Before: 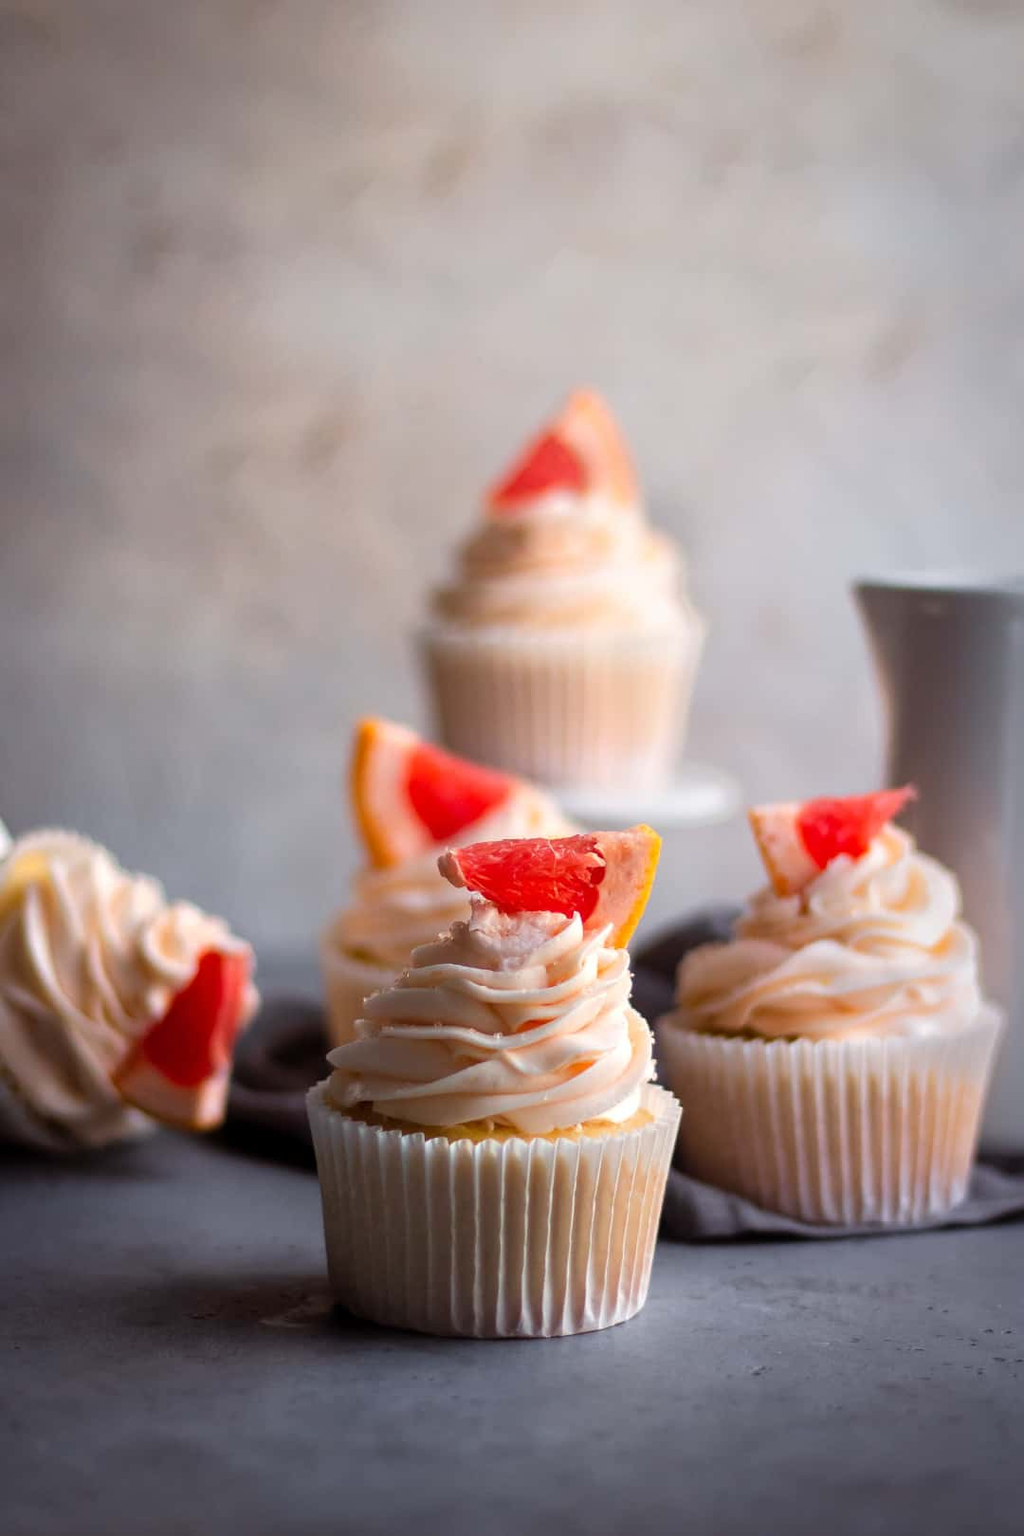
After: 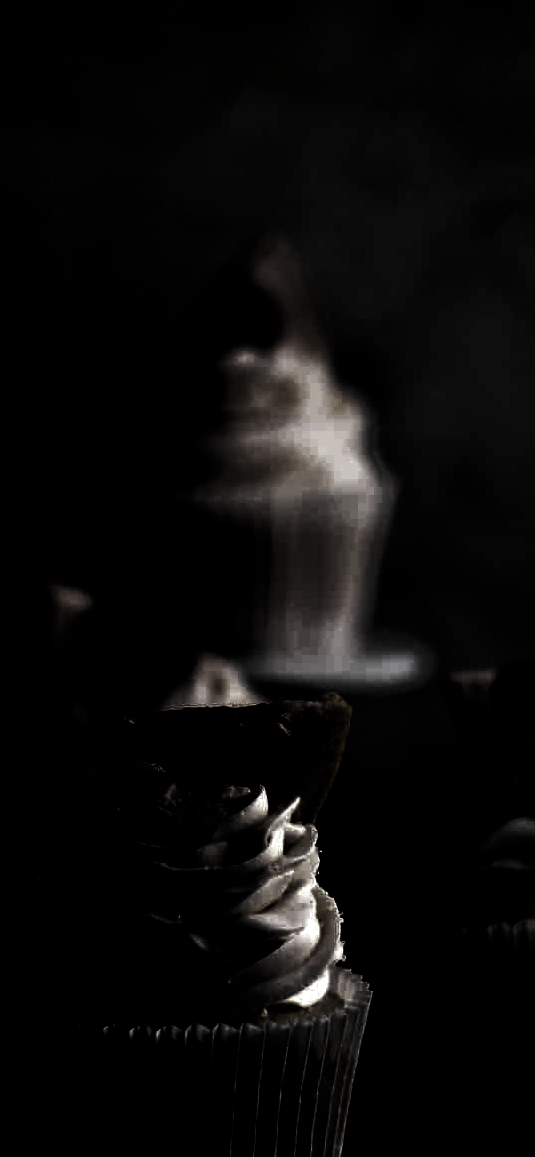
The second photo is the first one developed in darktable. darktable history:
contrast brightness saturation: contrast 0.1, brightness 0.02, saturation 0.02
crop: left 32.075%, top 10.976%, right 18.355%, bottom 17.596%
levels: levels [0.721, 0.937, 0.997]
